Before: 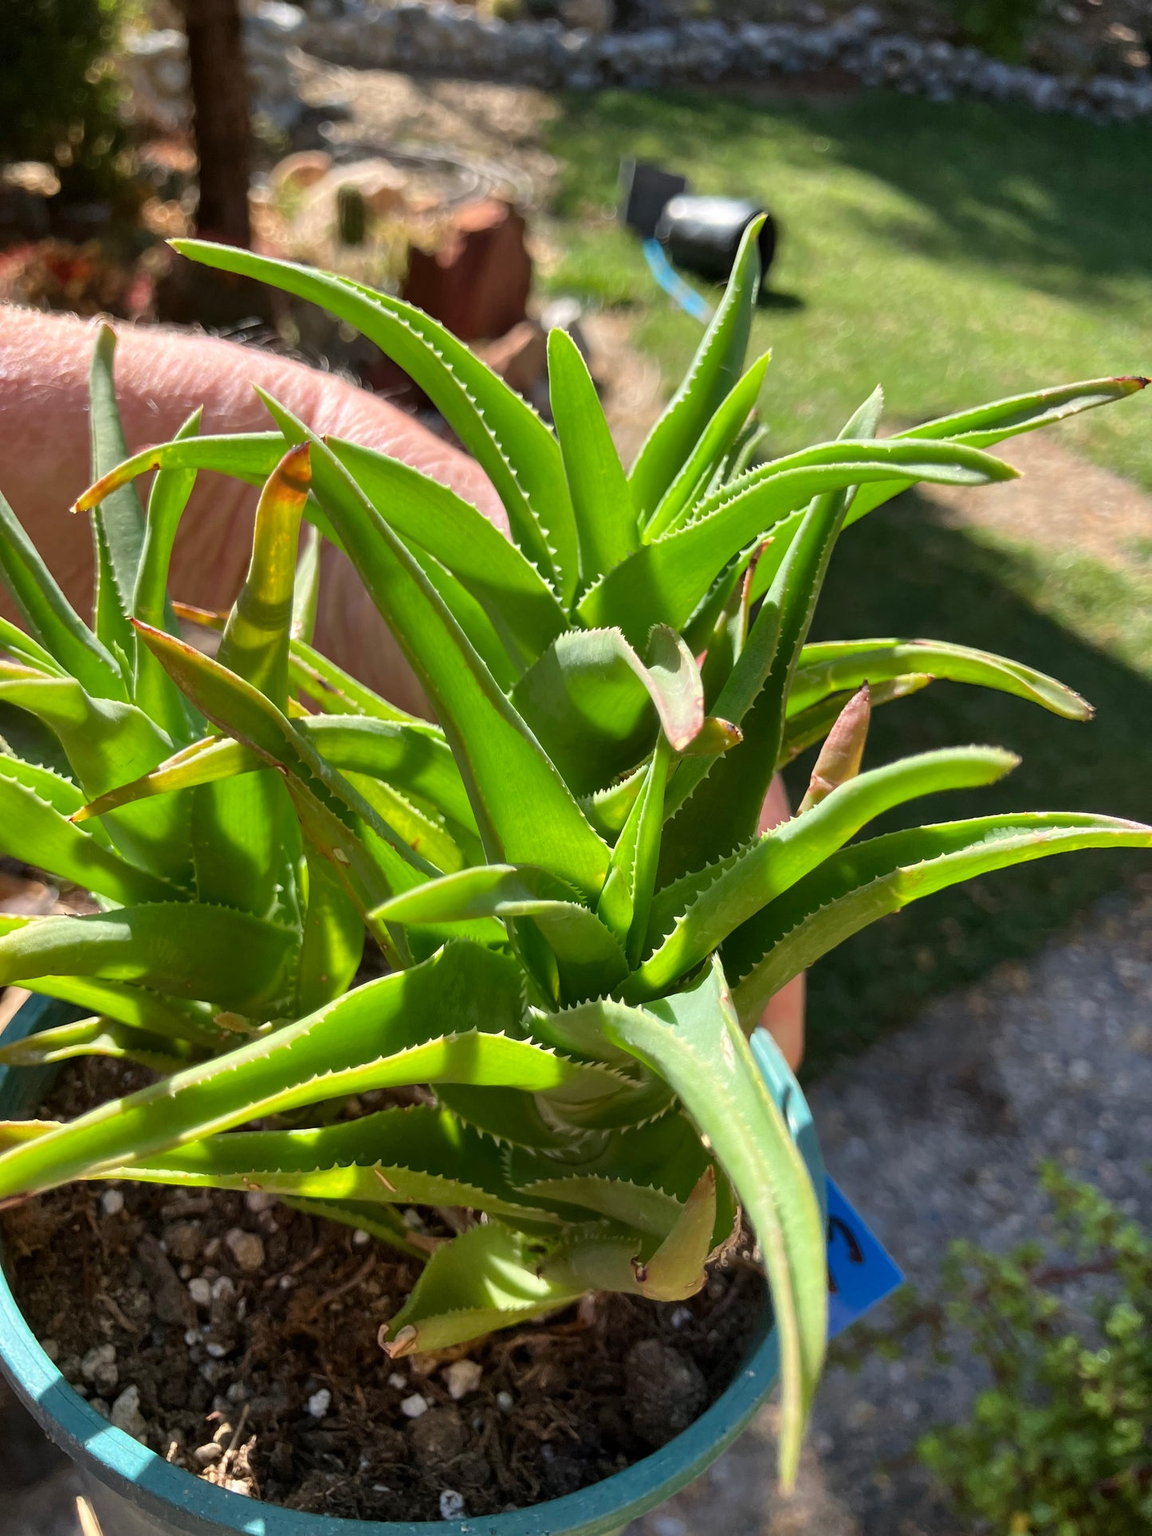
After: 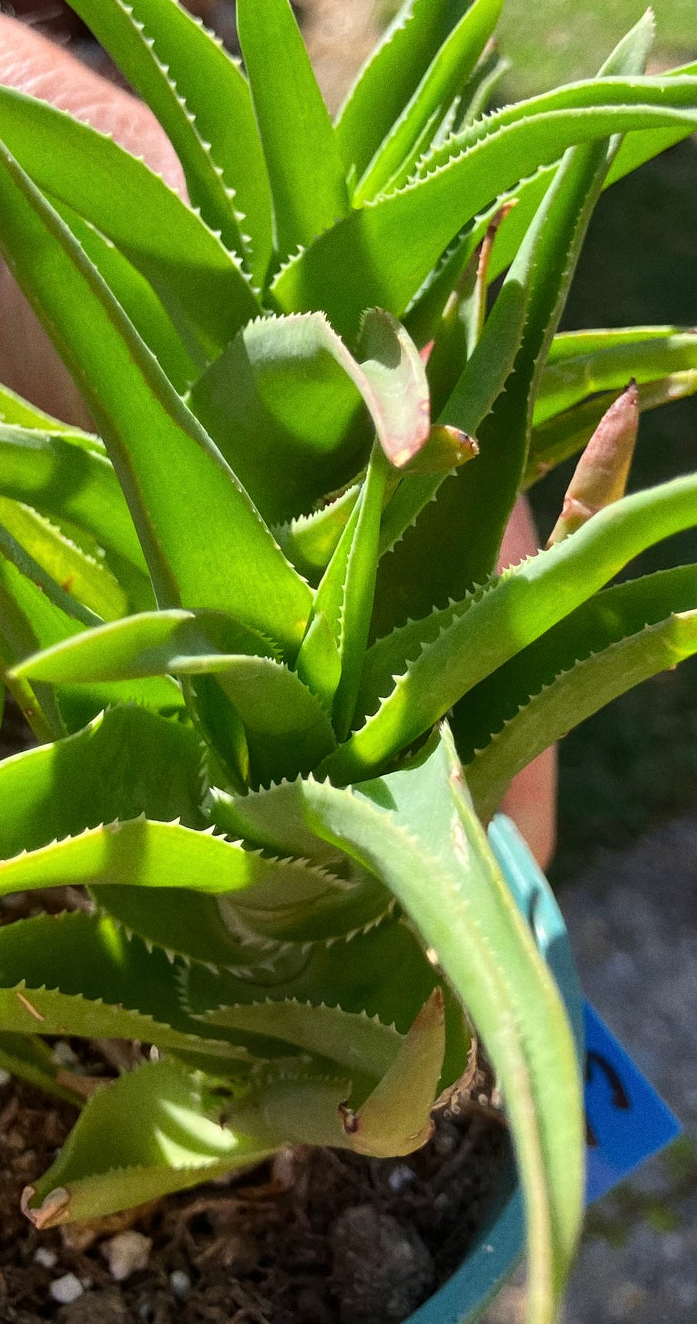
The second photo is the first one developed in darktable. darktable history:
grain: coarseness 3.21 ISO
crop: left 31.379%, top 24.658%, right 20.326%, bottom 6.628%
